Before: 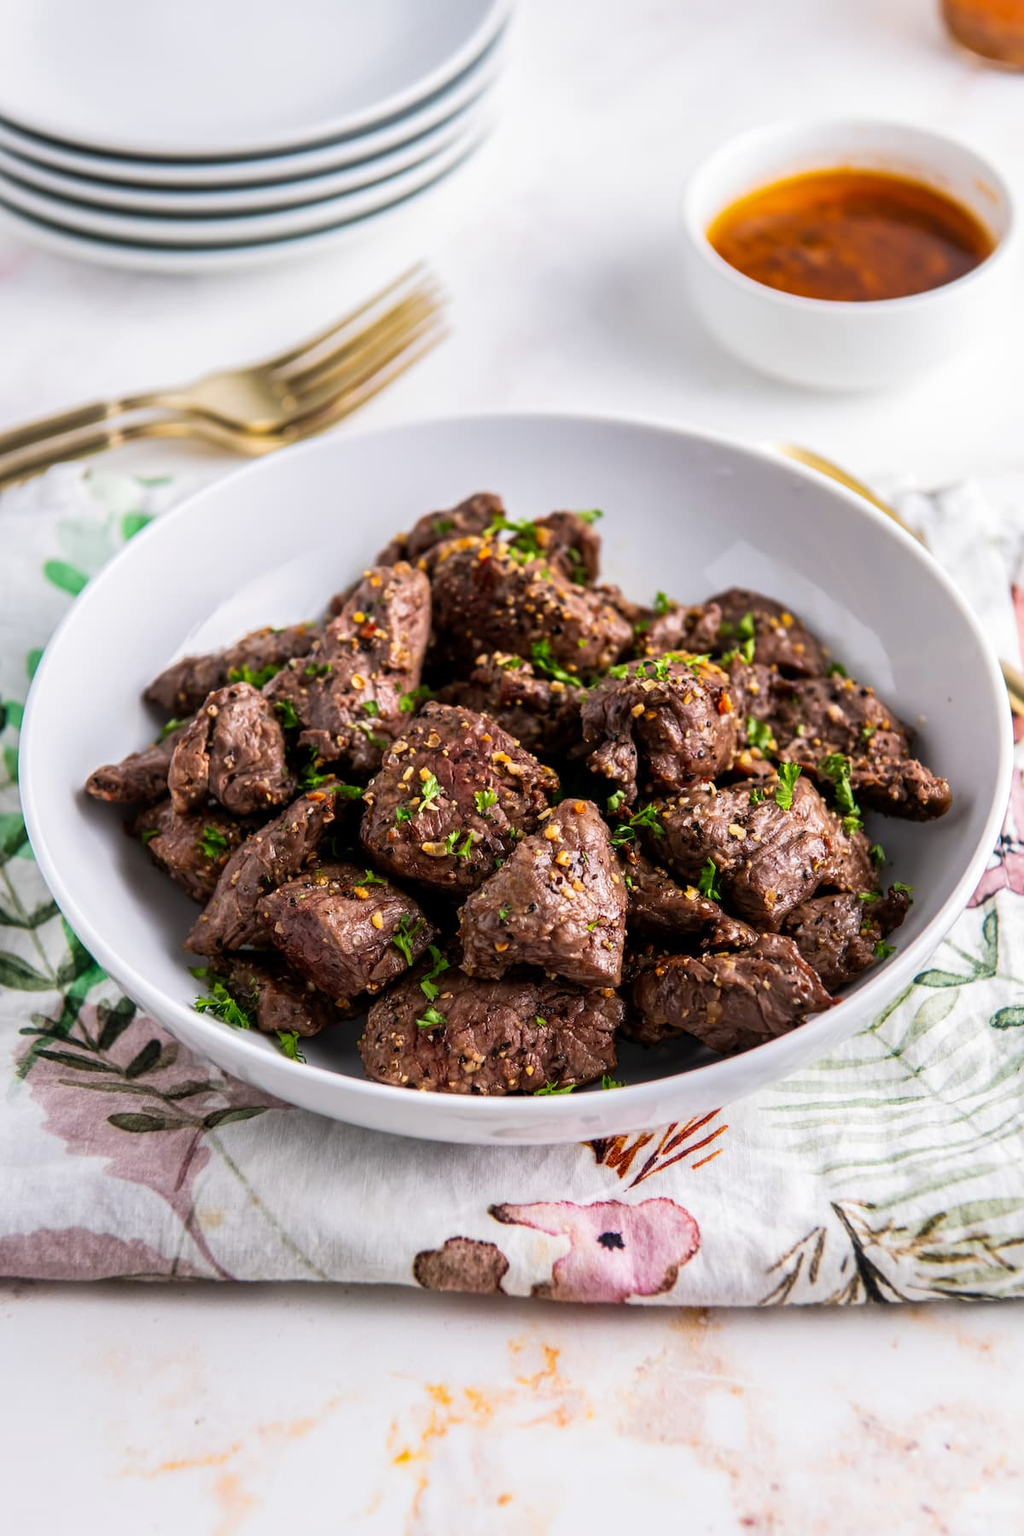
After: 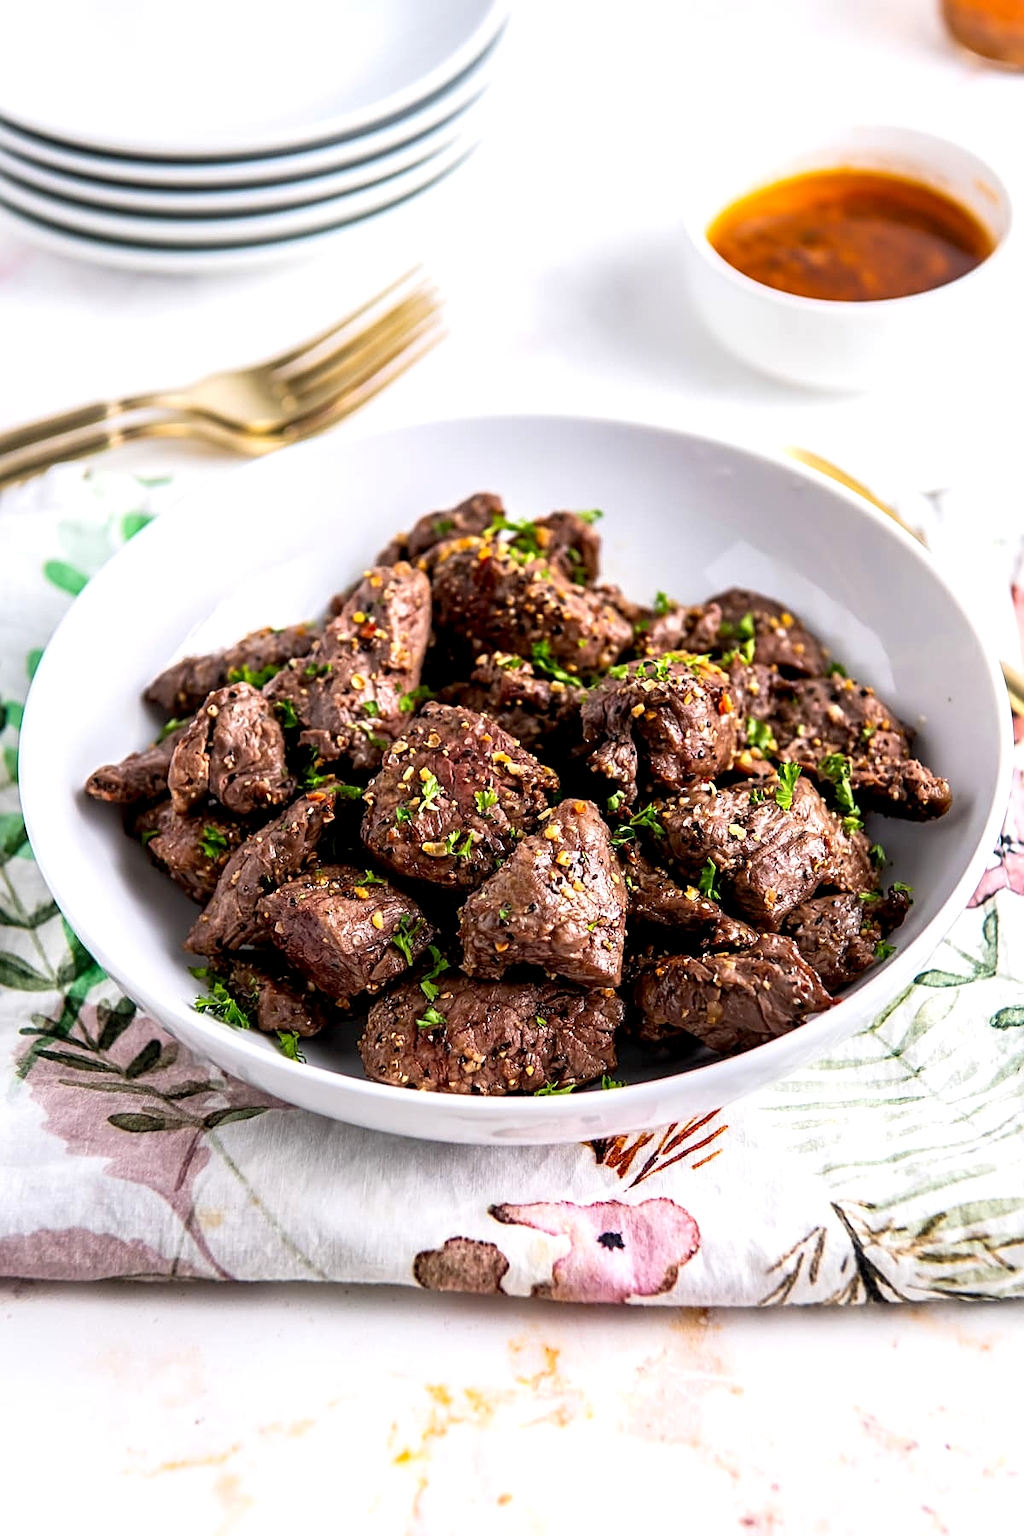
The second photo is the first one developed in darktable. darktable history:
exposure: black level correction 0.005, exposure 0.417 EV, compensate highlight preservation false
sharpen: on, module defaults
